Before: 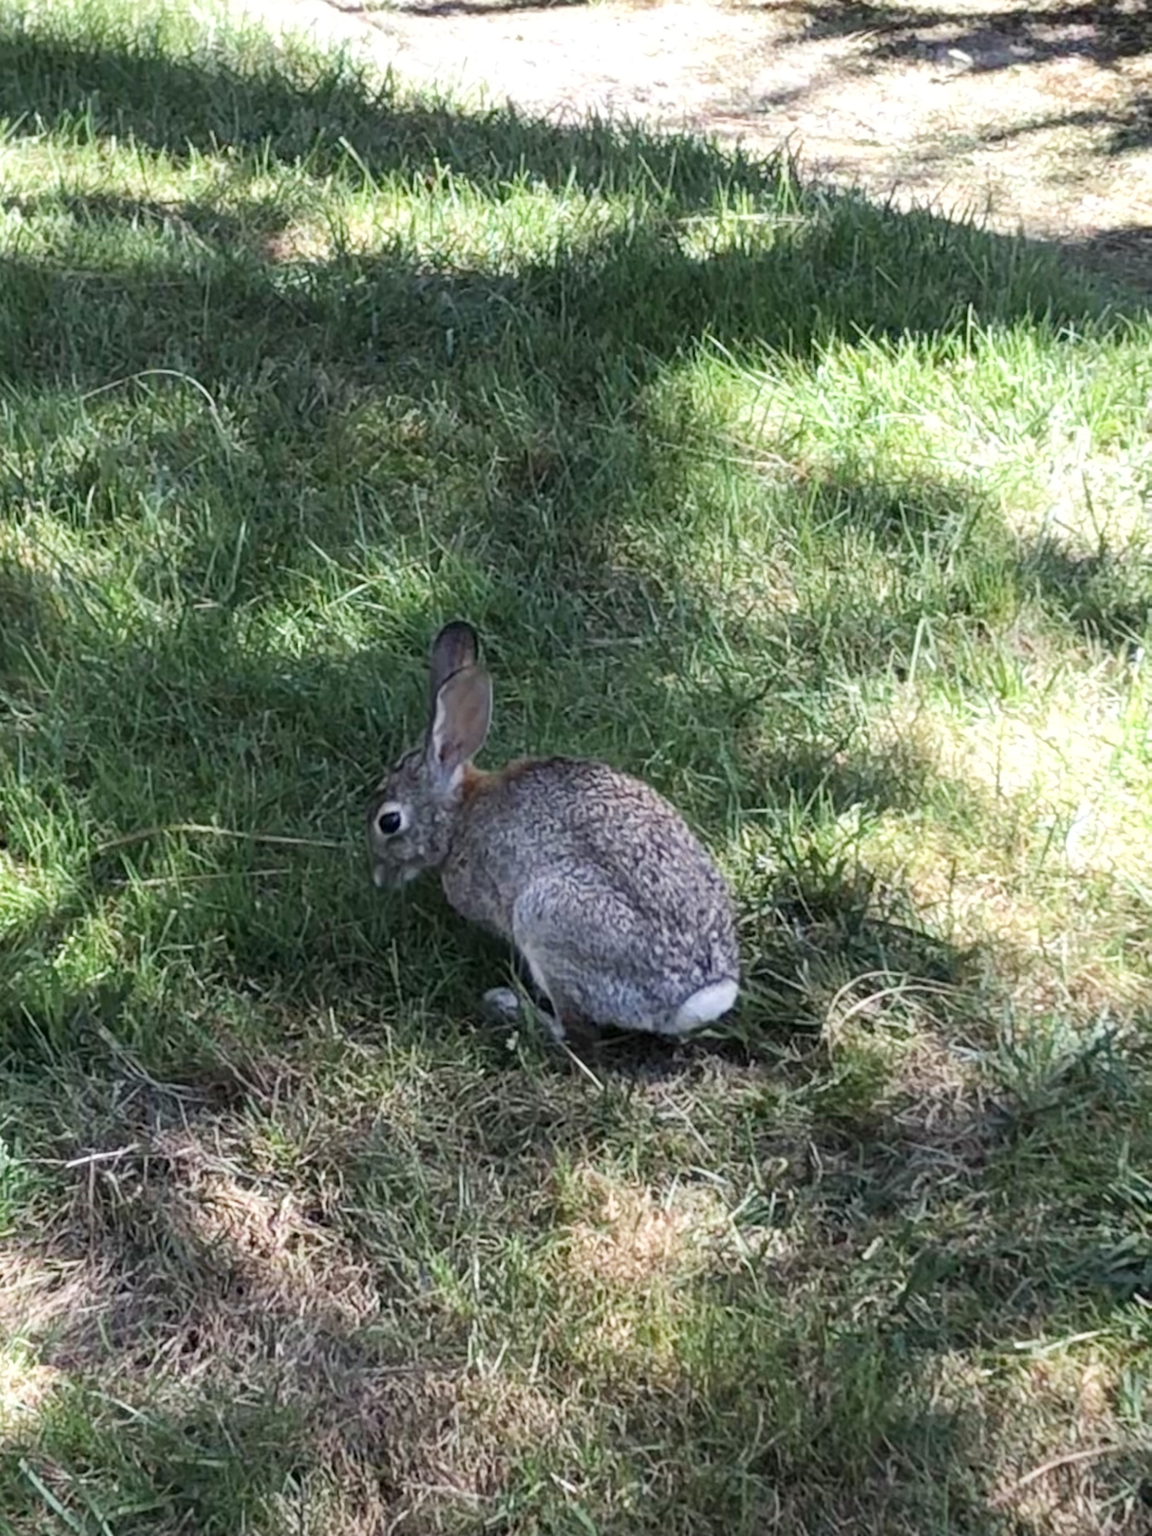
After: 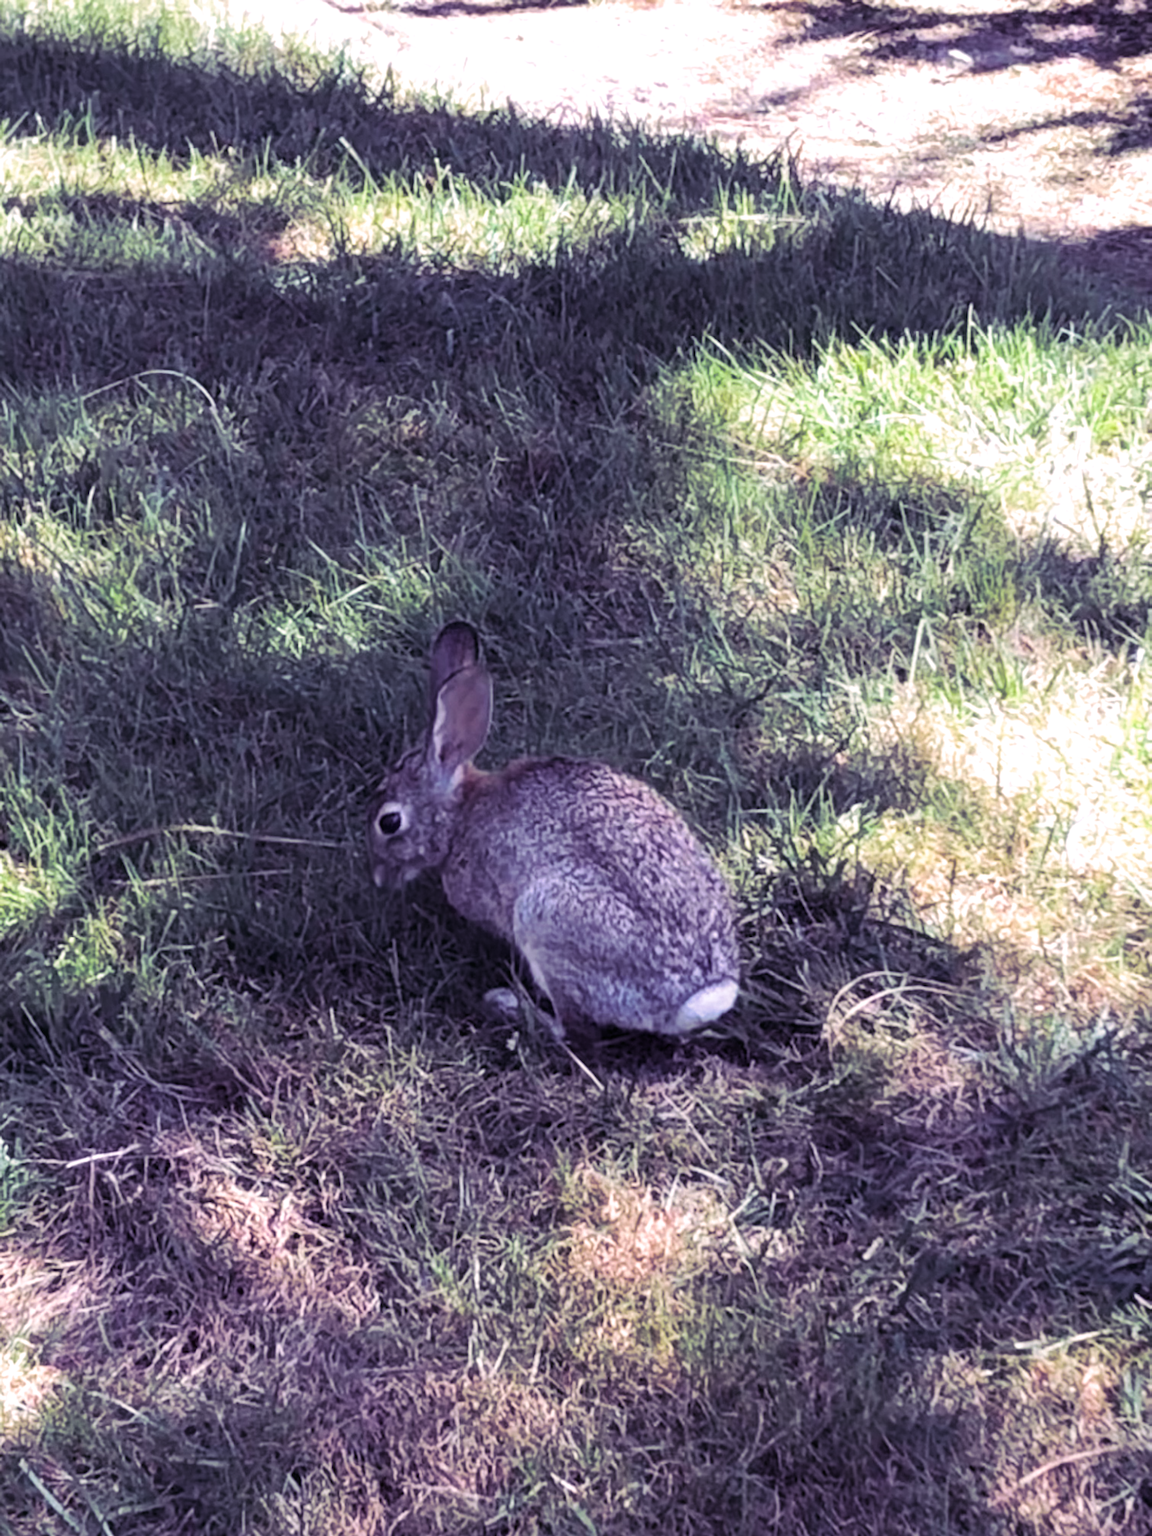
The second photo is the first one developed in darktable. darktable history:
split-toning: shadows › hue 255.6°, shadows › saturation 0.66, highlights › hue 43.2°, highlights › saturation 0.68, balance -50.1
white balance: red 1.066, blue 1.119
